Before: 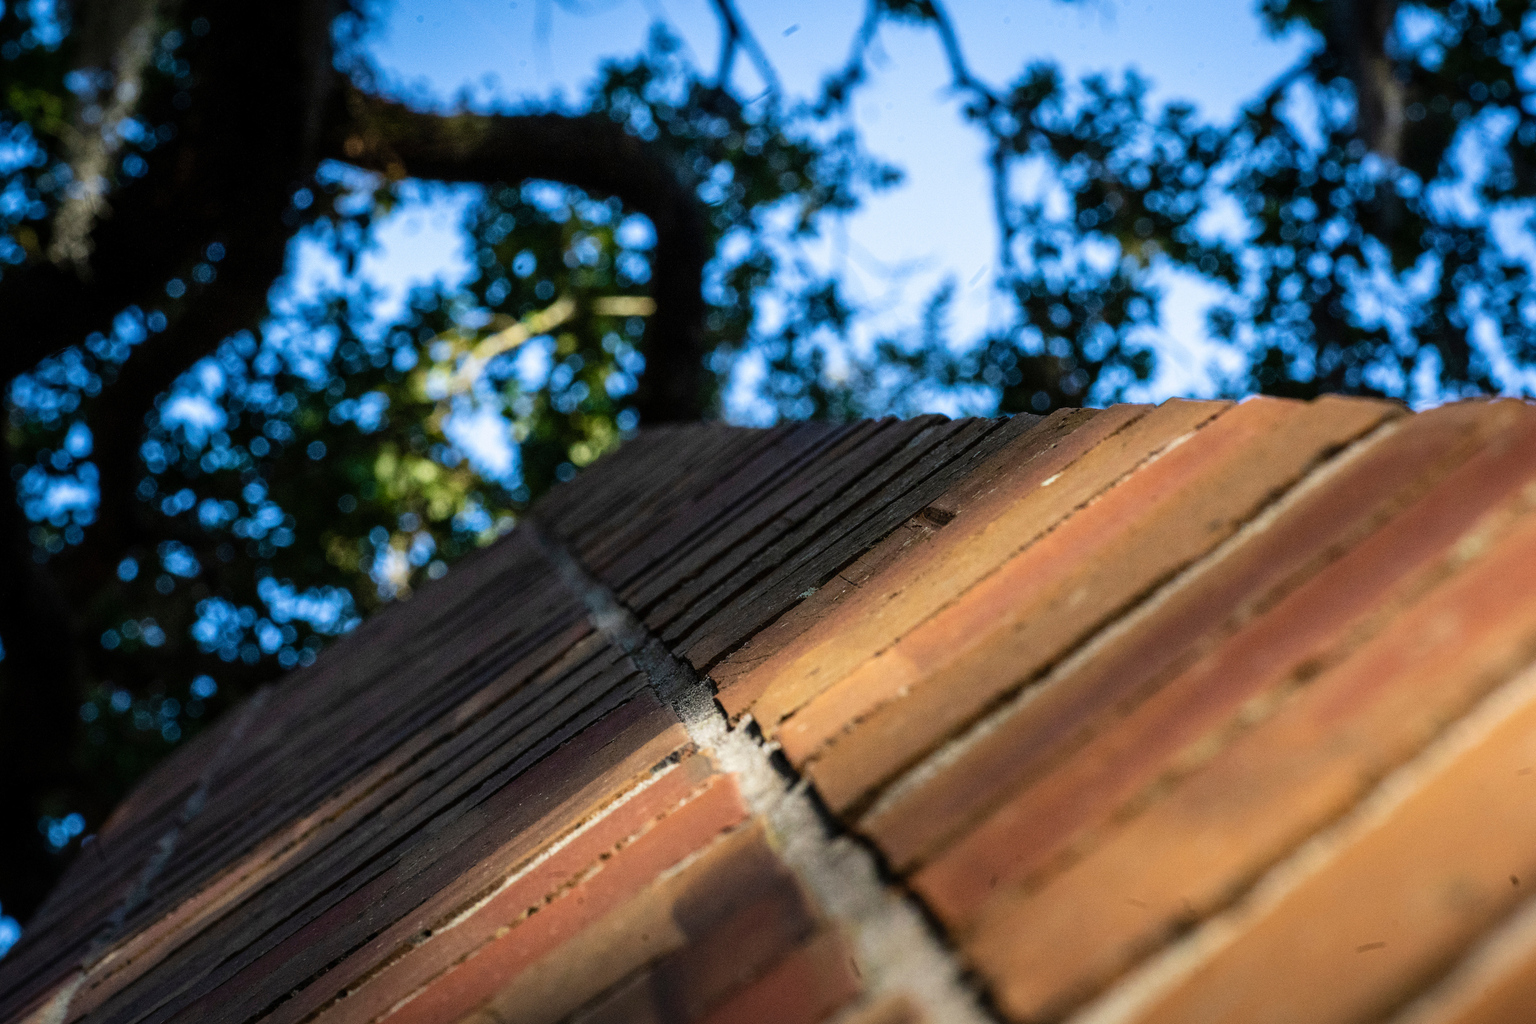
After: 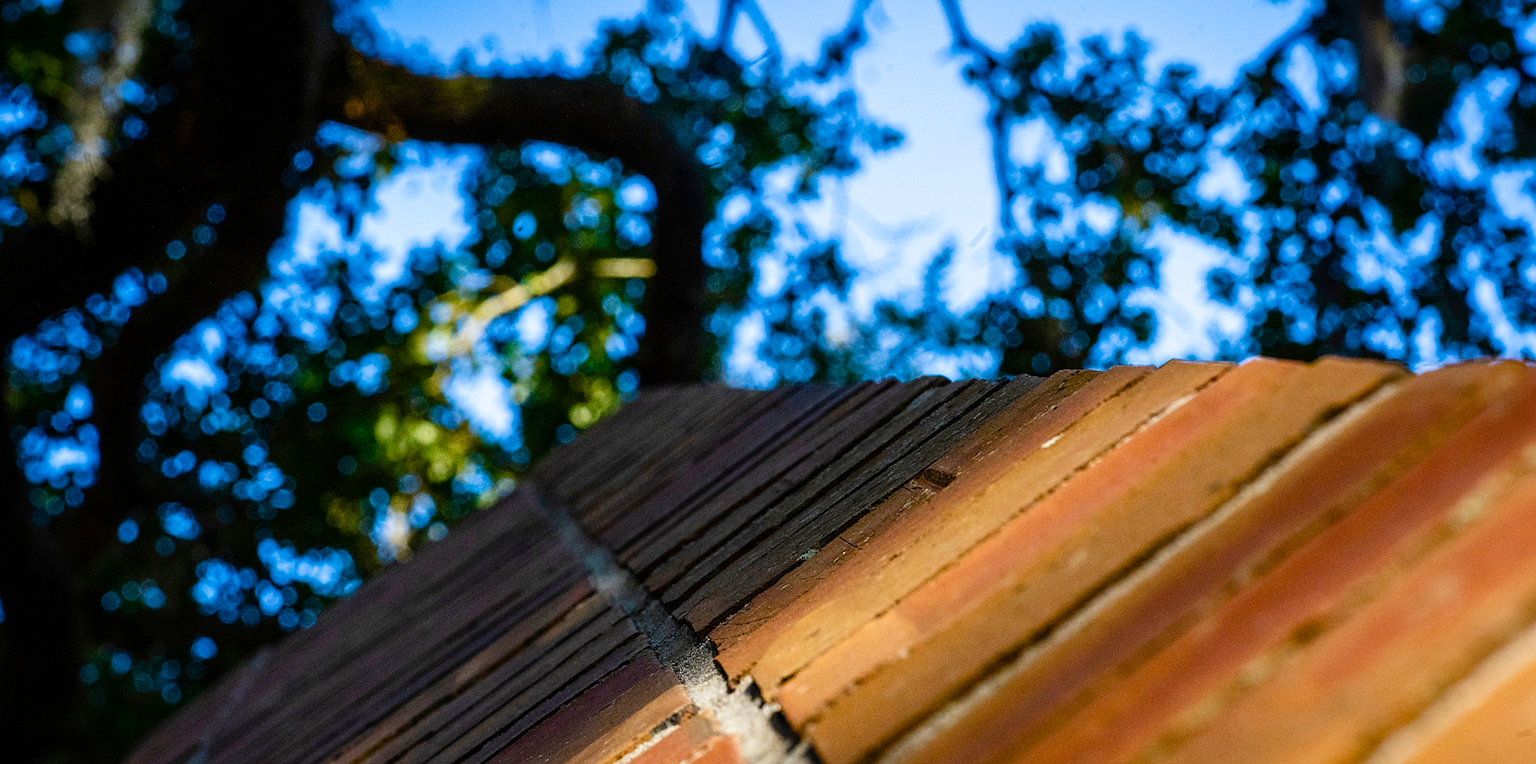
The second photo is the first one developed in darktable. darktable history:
color balance rgb: linear chroma grading › global chroma 1.599%, linear chroma grading › mid-tones -1.36%, perceptual saturation grading › global saturation 20%, perceptual saturation grading › highlights -24.832%, perceptual saturation grading › shadows 50.455%, global vibrance 20%
sharpen: on, module defaults
crop: top 3.797%, bottom 21.454%
